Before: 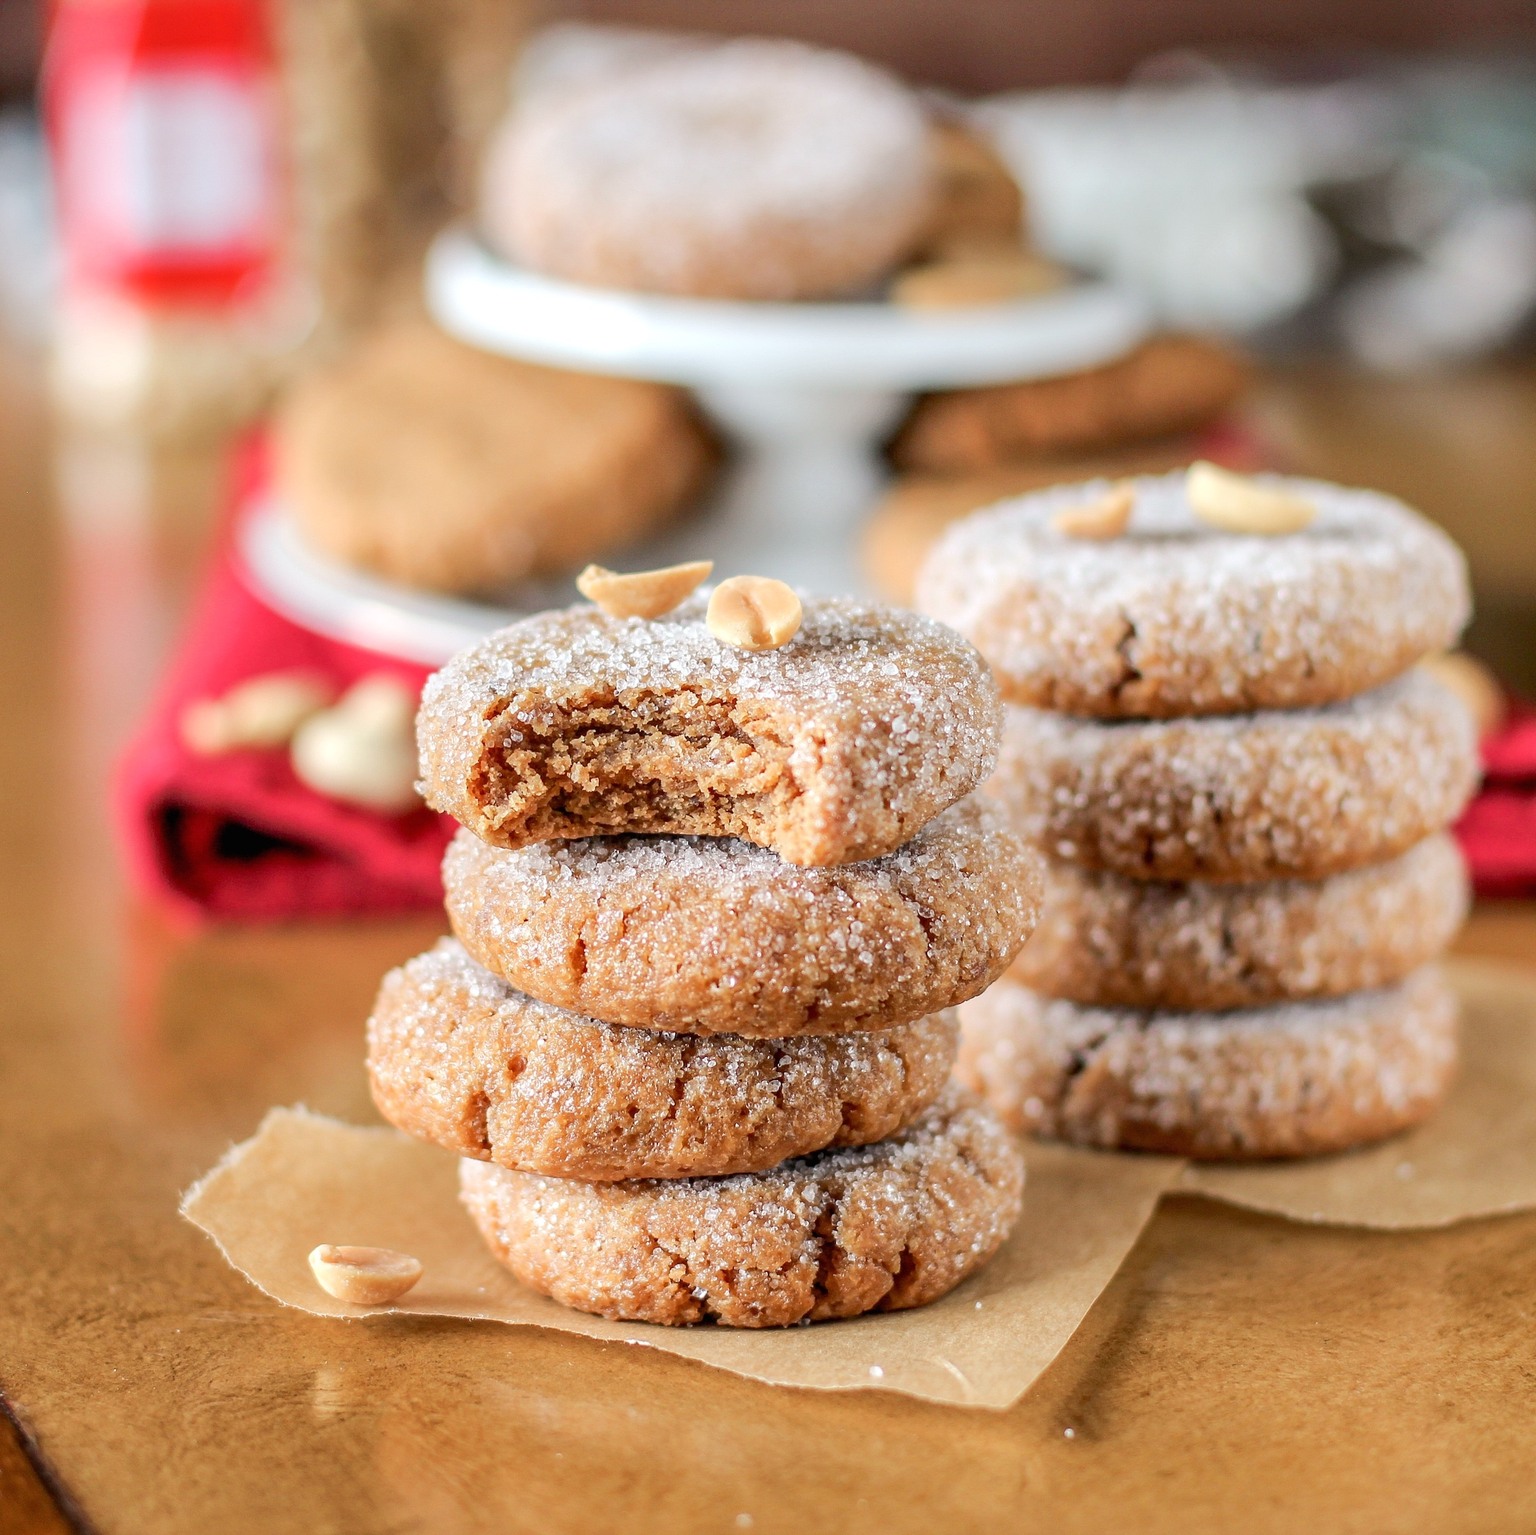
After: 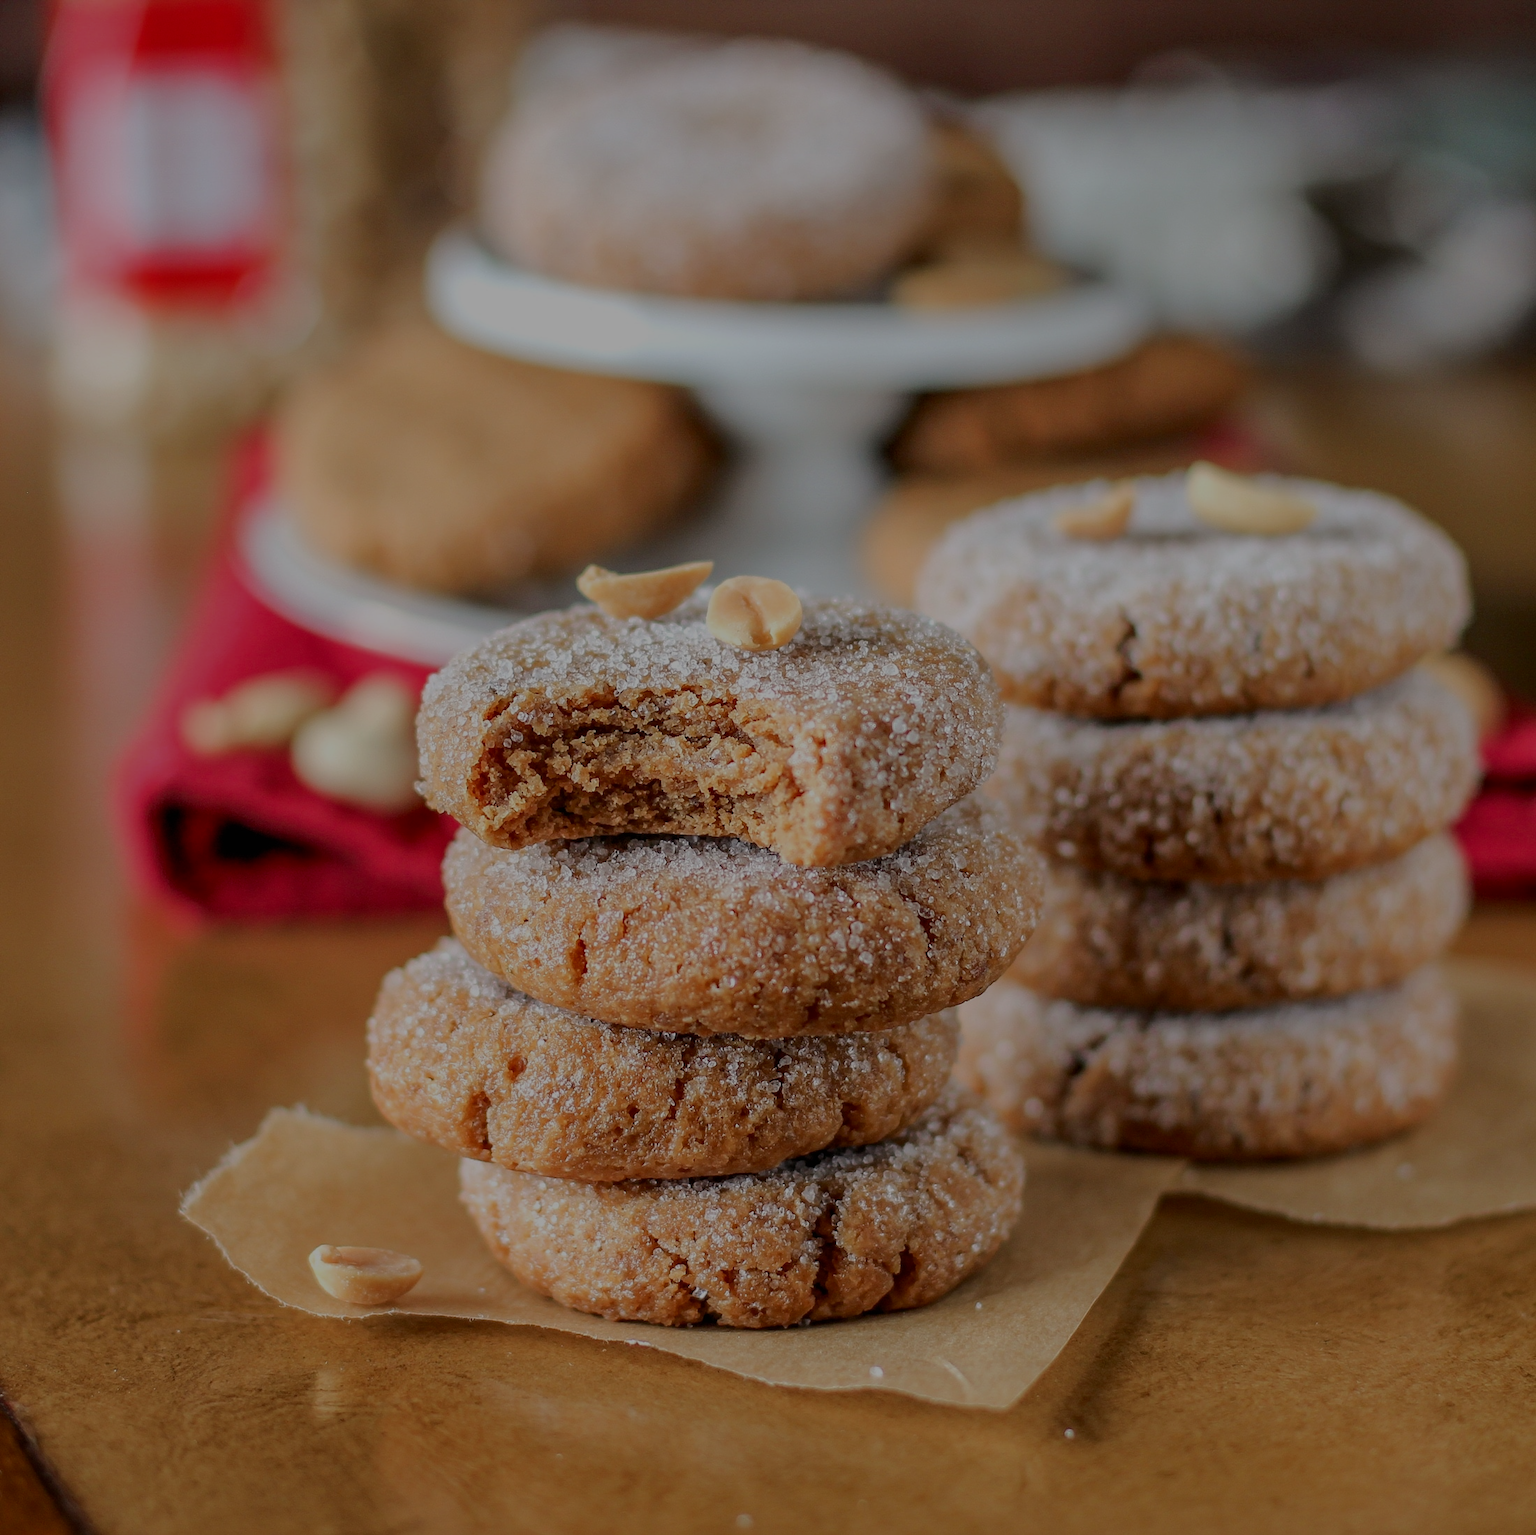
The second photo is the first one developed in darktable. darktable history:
exposure: exposure -1.507 EV, compensate exposure bias true, compensate highlight preservation false
contrast brightness saturation: contrast 0.04, saturation 0.068
